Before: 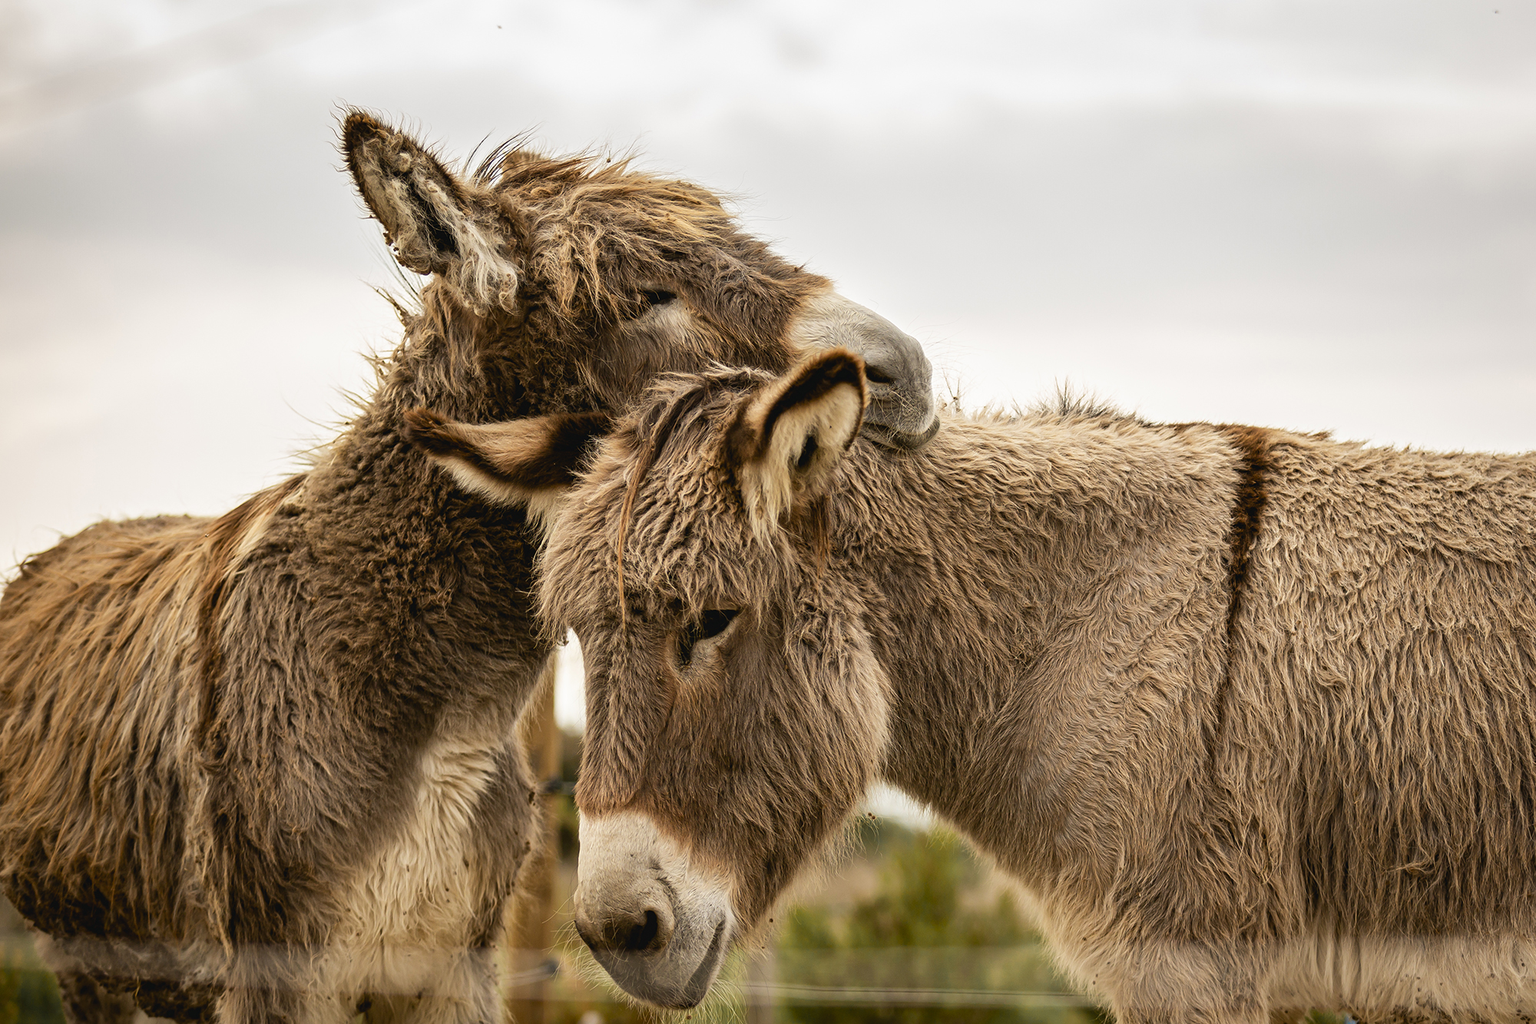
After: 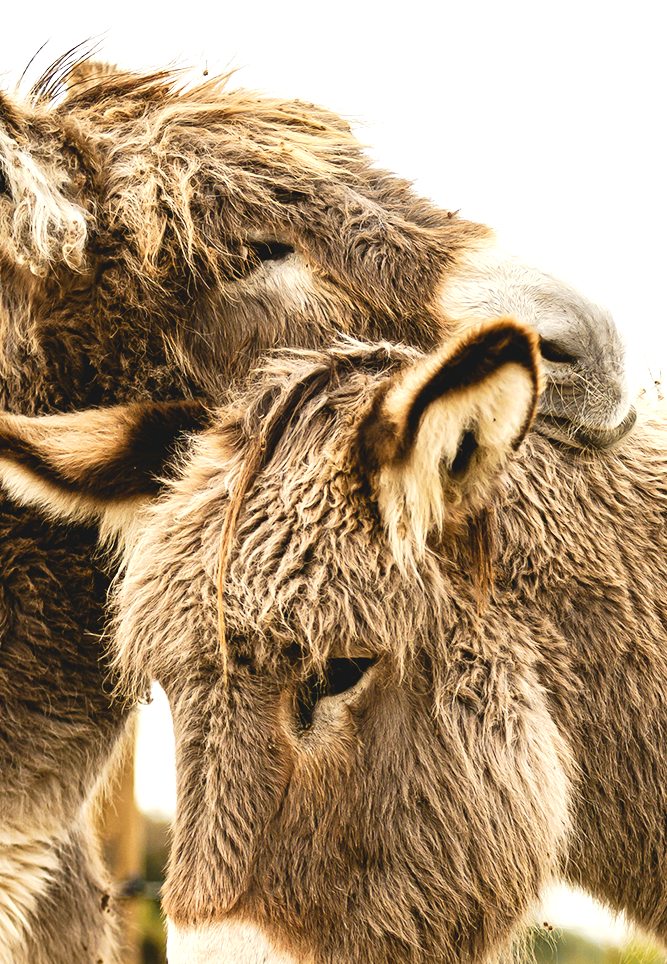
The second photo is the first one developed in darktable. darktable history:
crop and rotate: left 29.357%, top 10.229%, right 37.284%, bottom 17.432%
tone curve: curves: ch0 [(0, 0.047) (0.15, 0.127) (0.46, 0.466) (0.751, 0.788) (1, 0.961)]; ch1 [(0, 0) (0.43, 0.408) (0.476, 0.469) (0.505, 0.501) (0.553, 0.557) (0.592, 0.58) (0.631, 0.625) (1, 1)]; ch2 [(0, 0) (0.505, 0.495) (0.55, 0.557) (0.583, 0.573) (1, 1)], preserve colors none
exposure: exposure 1 EV, compensate exposure bias true, compensate highlight preservation false
